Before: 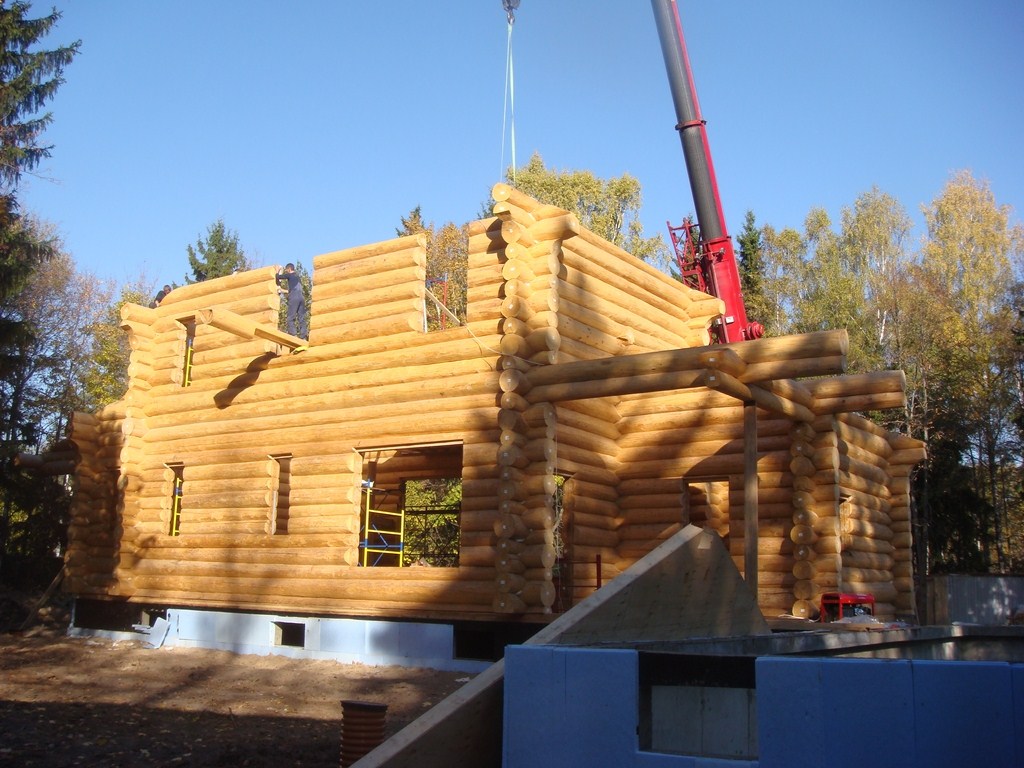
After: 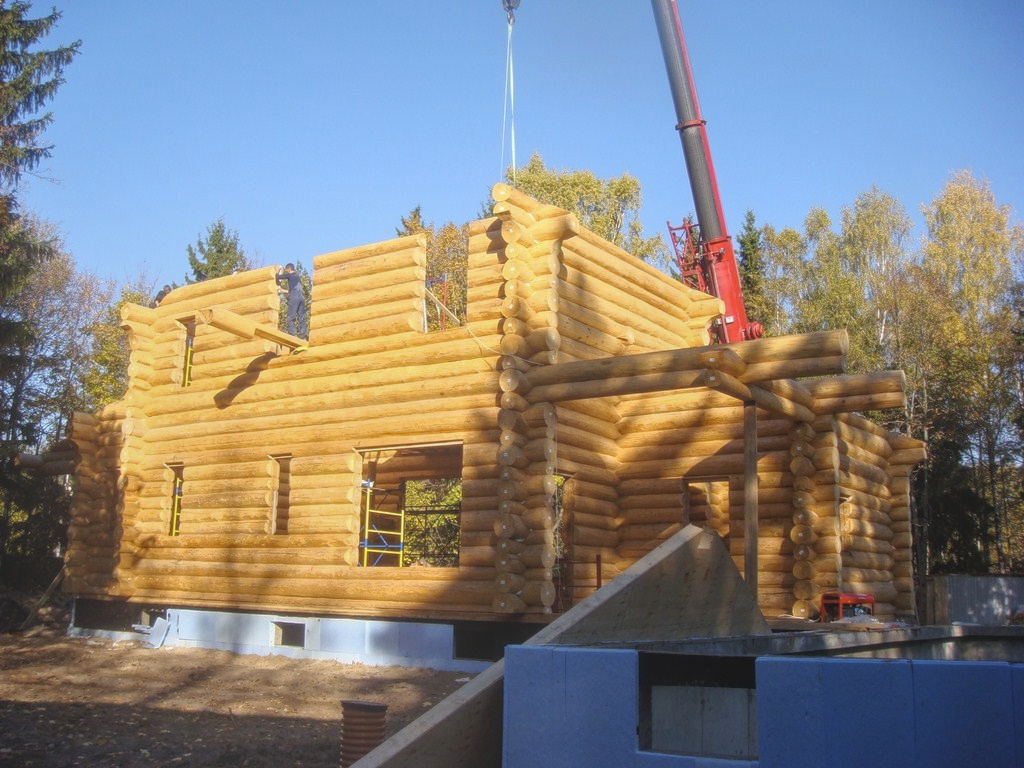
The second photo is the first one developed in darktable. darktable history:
local contrast: highlights 73%, shadows 15%, midtone range 0.197
color contrast: green-magenta contrast 0.81
